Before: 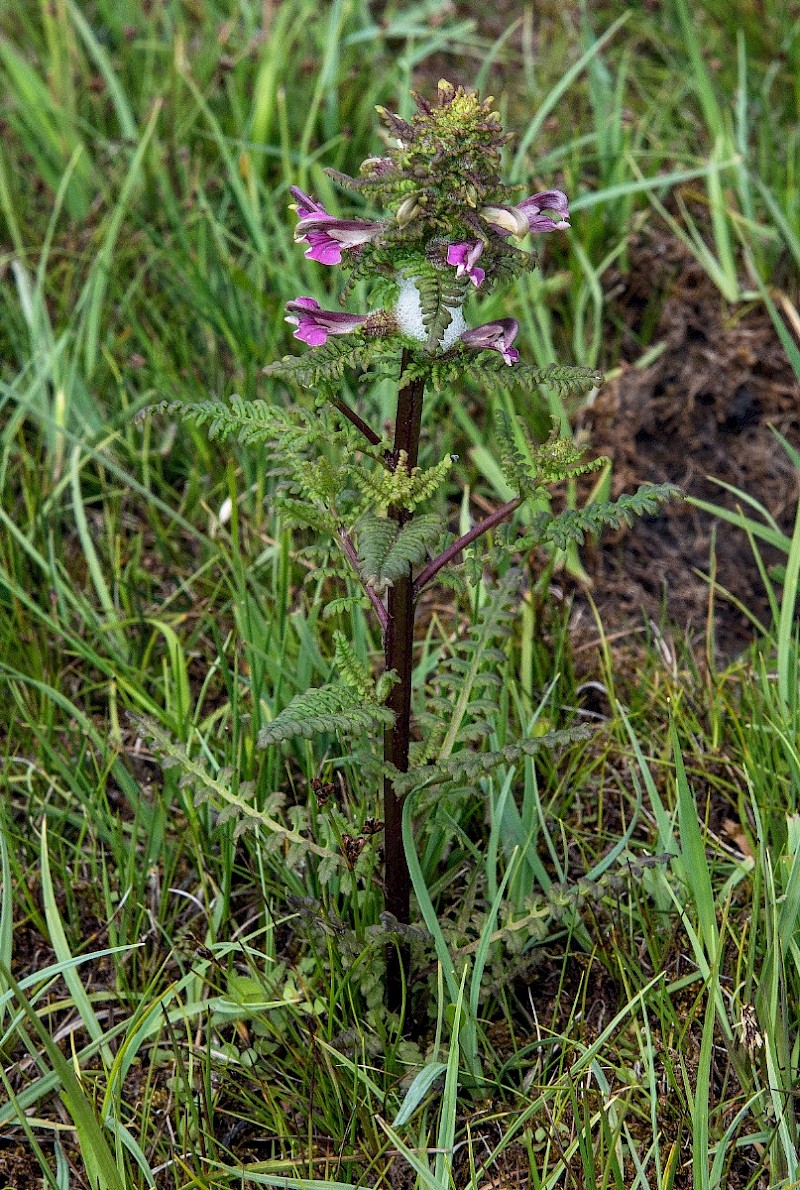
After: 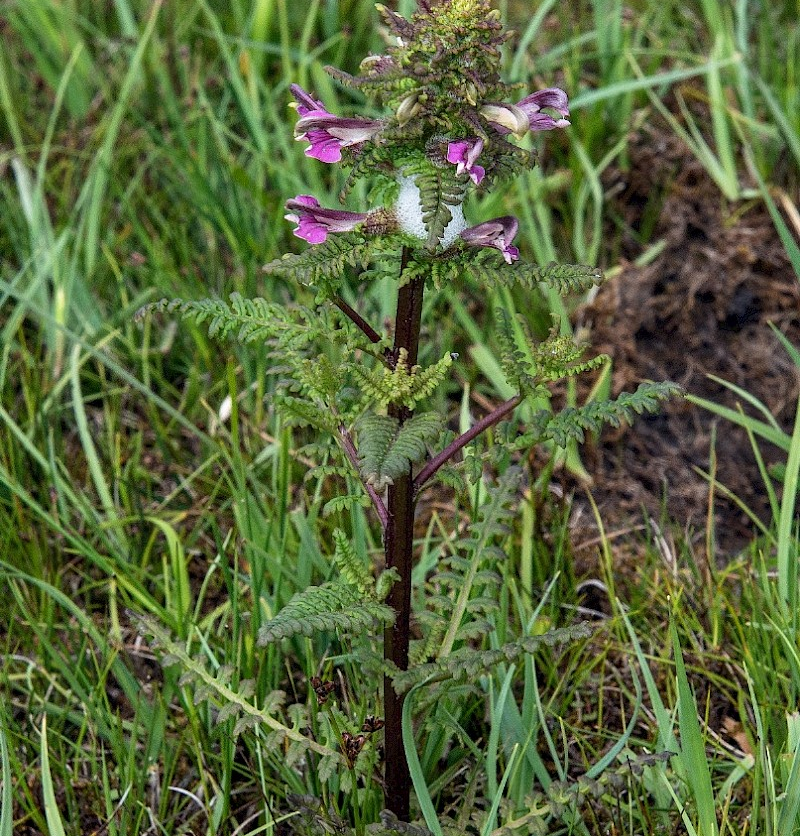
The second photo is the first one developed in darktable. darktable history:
crop and rotate: top 8.605%, bottom 21.13%
